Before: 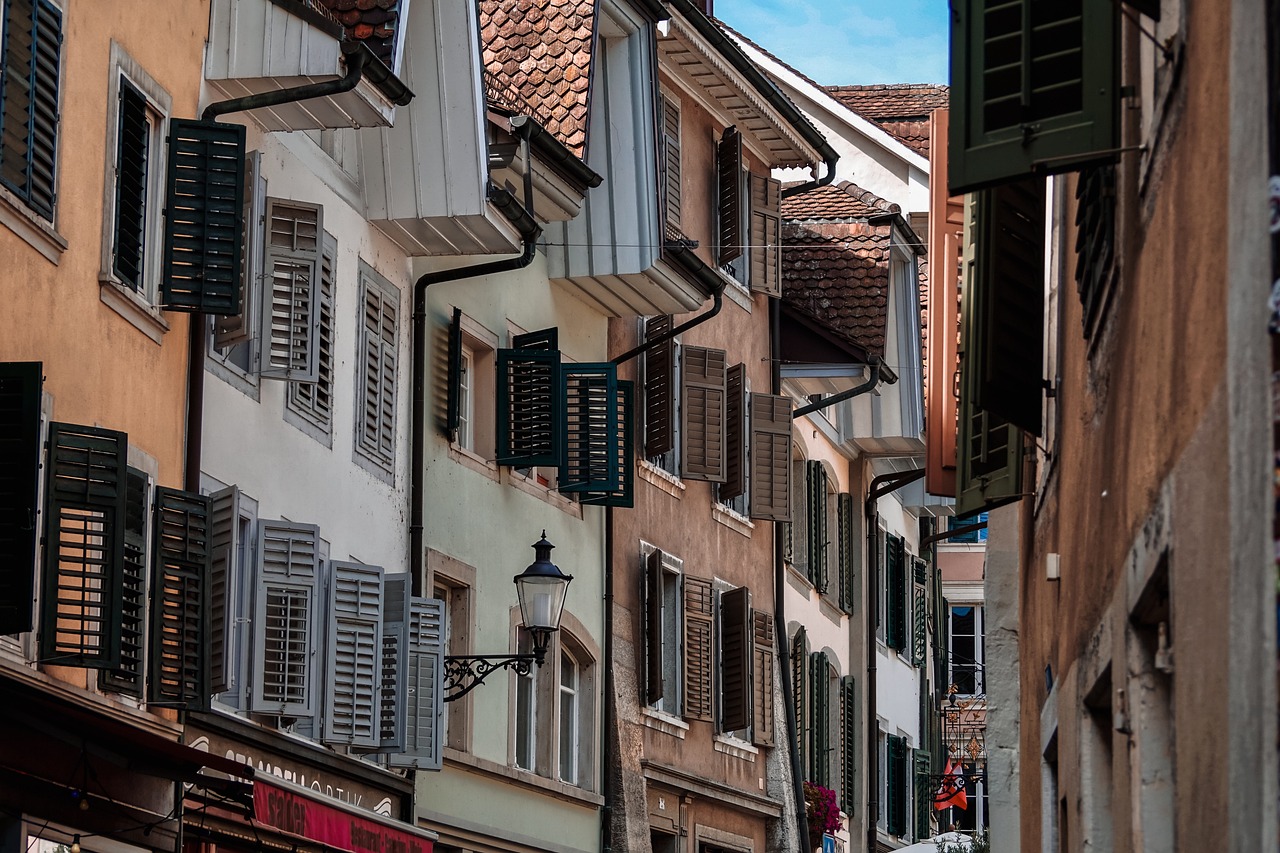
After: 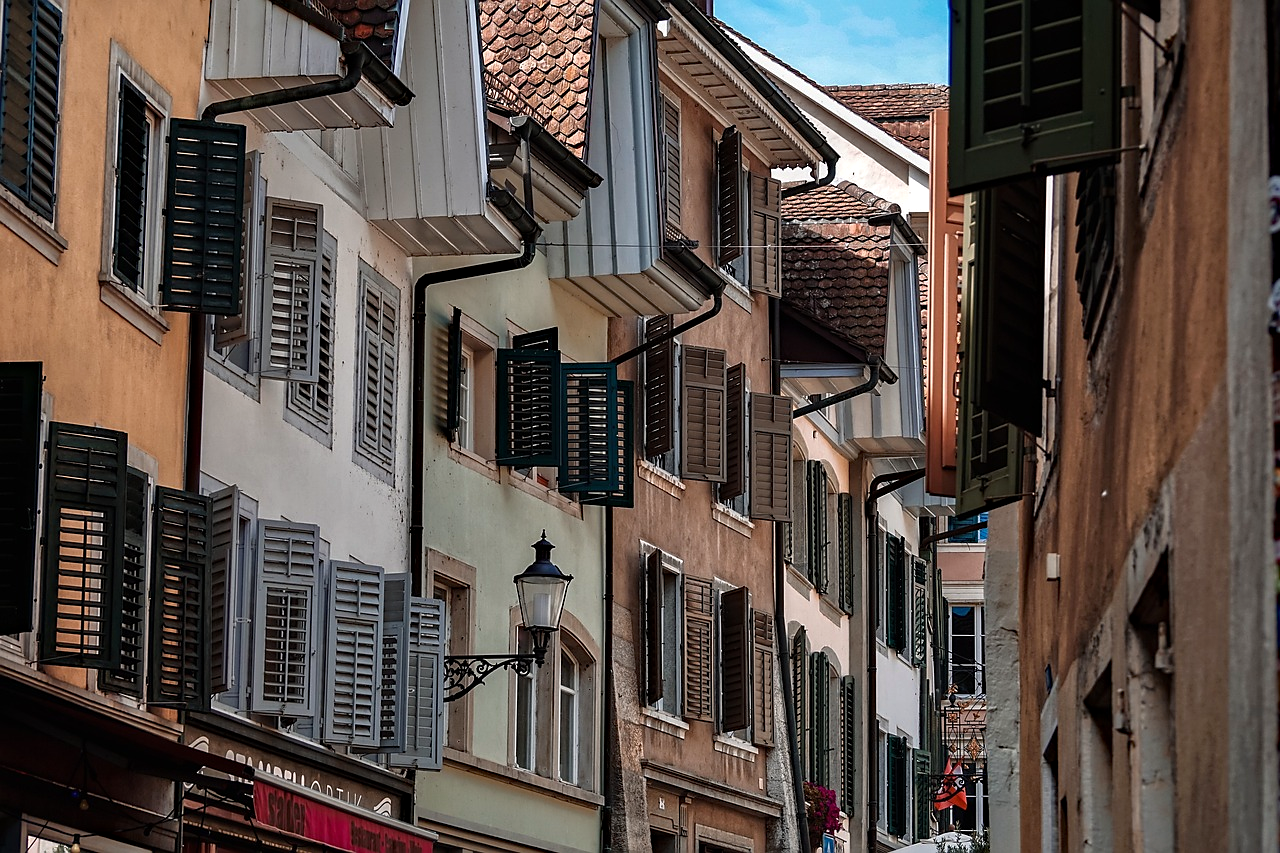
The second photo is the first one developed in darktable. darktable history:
sharpen: radius 1.559, amount 0.373, threshold 1.271
haze removal: compatibility mode true, adaptive false
